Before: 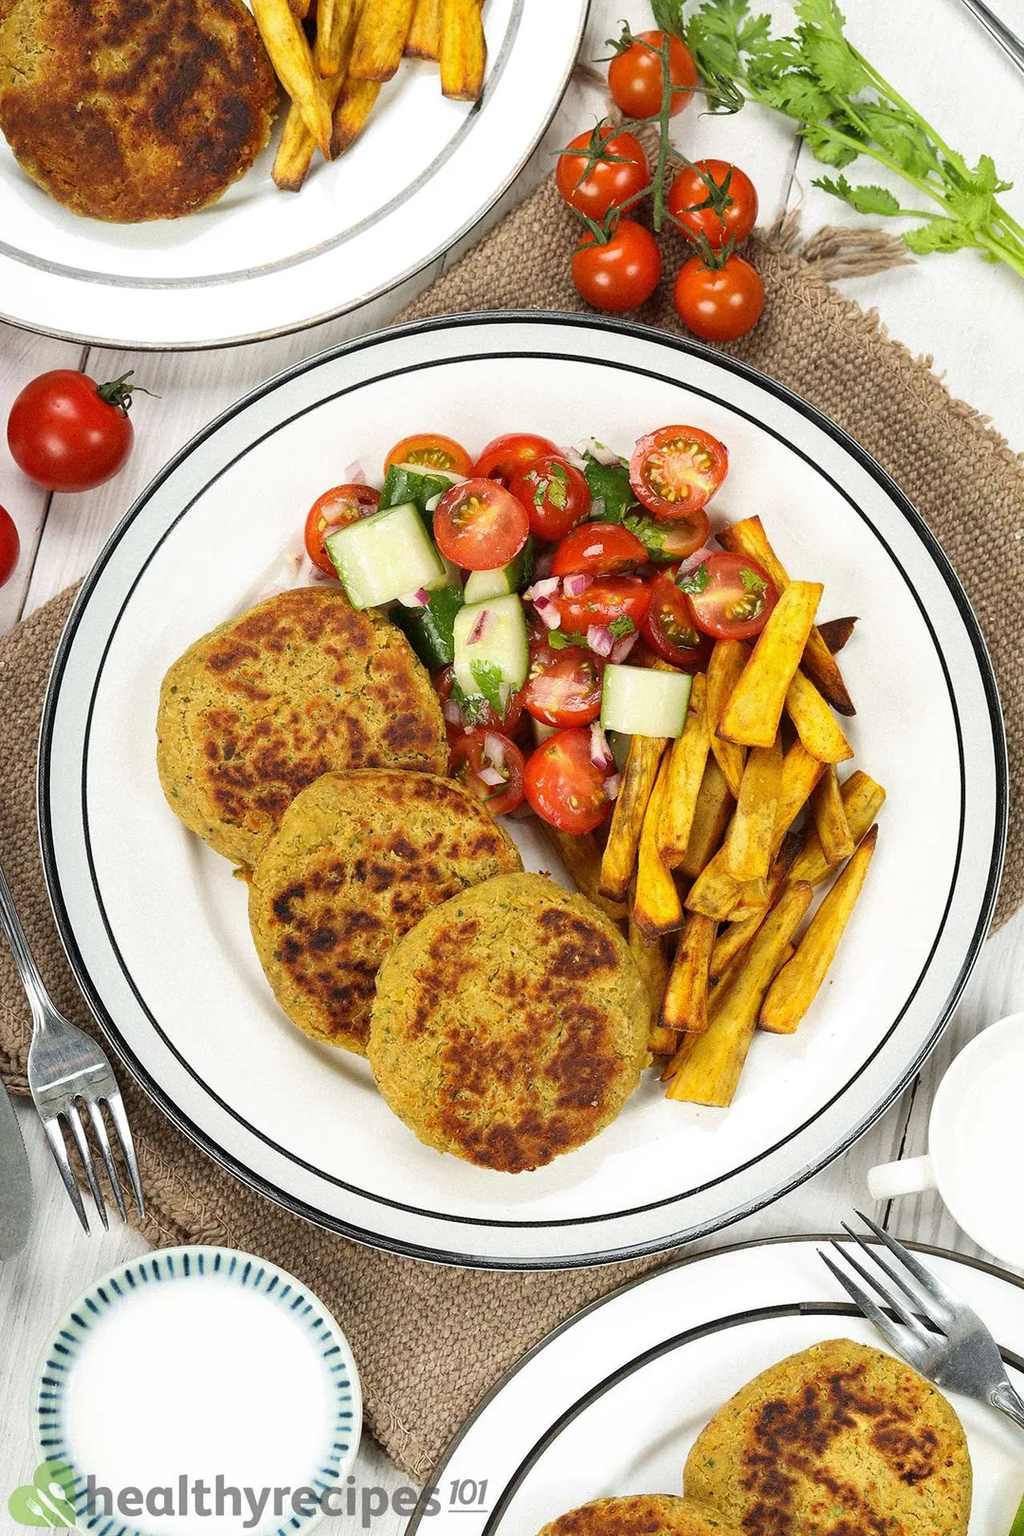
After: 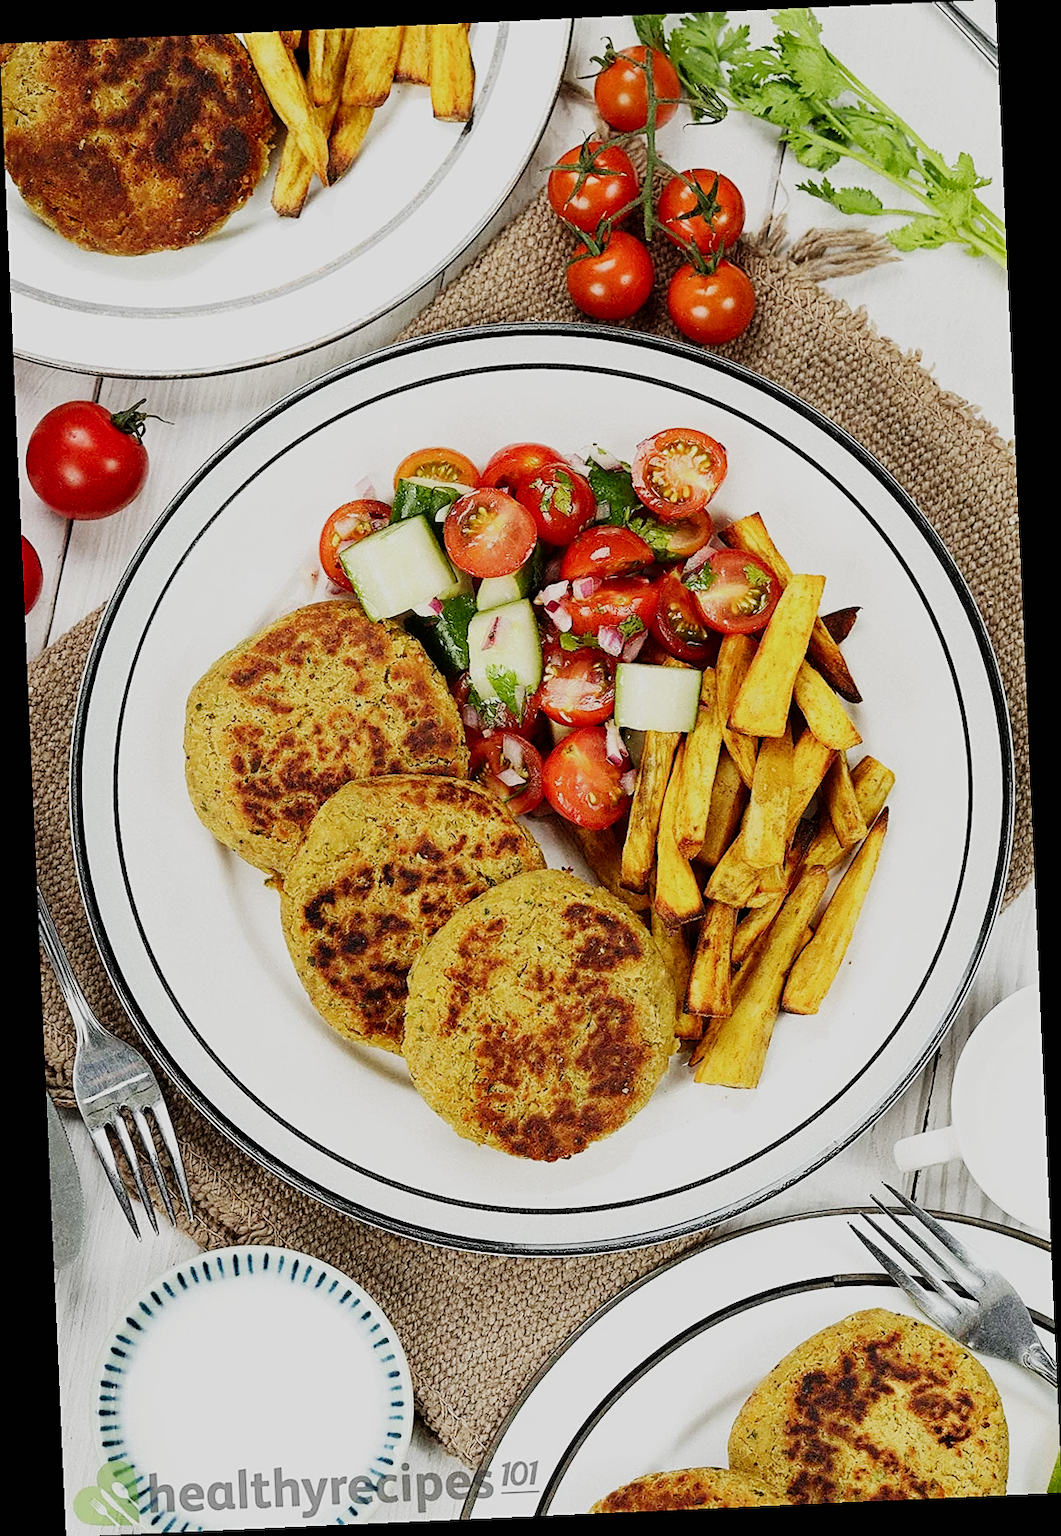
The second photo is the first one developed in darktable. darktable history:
rotate and perspective: rotation -2.56°, automatic cropping off
sharpen: on, module defaults
sigmoid: skew -0.2, preserve hue 0%, red attenuation 0.1, red rotation 0.035, green attenuation 0.1, green rotation -0.017, blue attenuation 0.15, blue rotation -0.052, base primaries Rec2020
